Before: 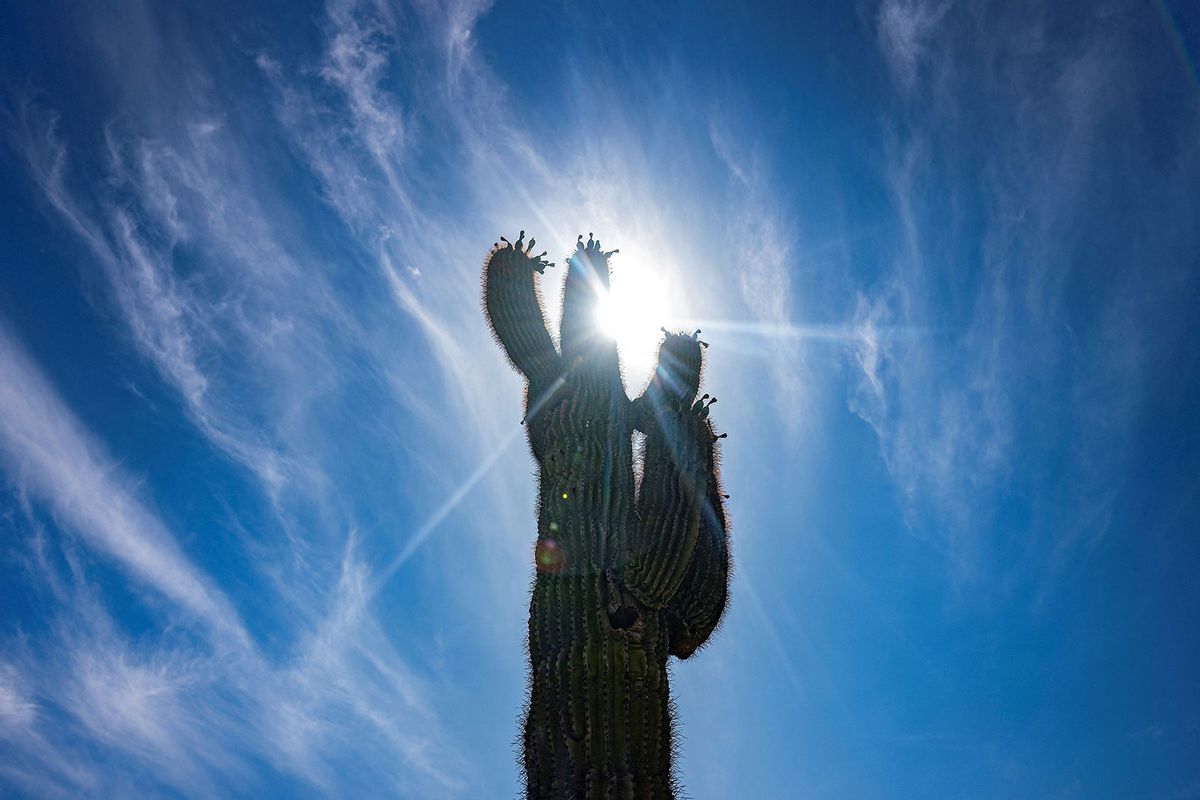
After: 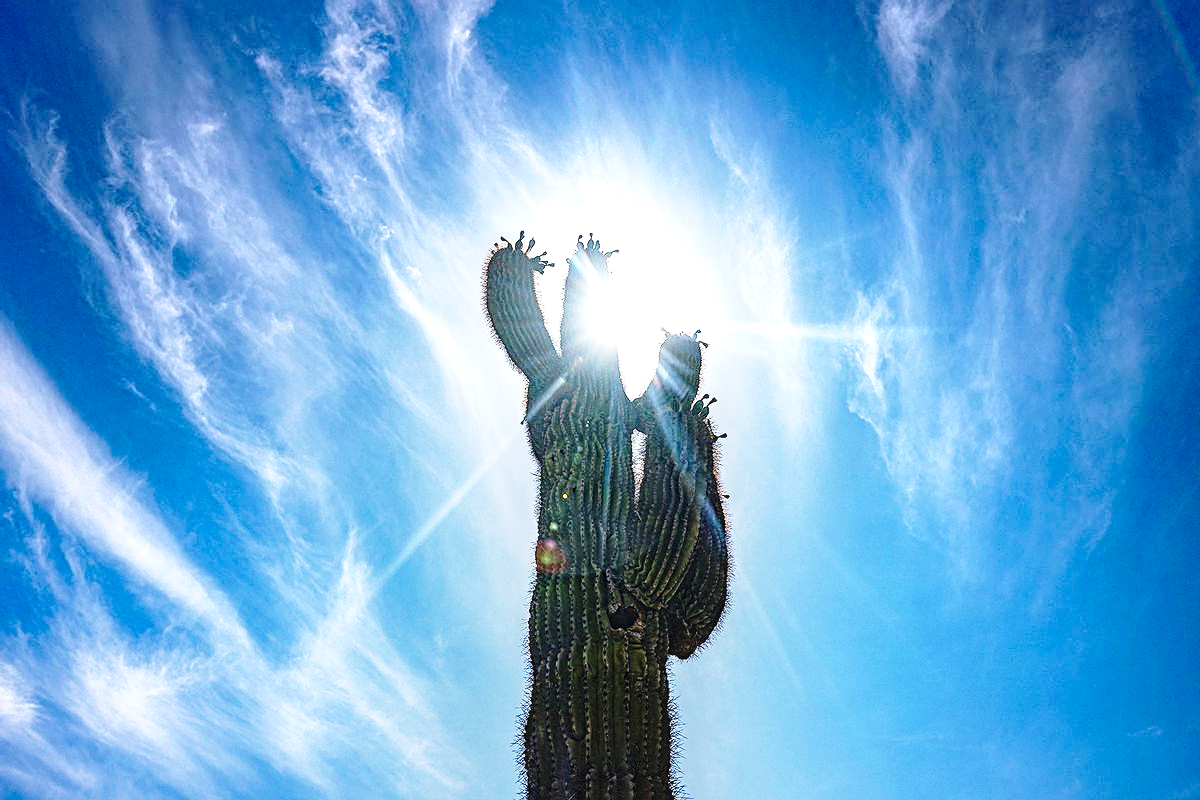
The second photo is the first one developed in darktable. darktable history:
base curve: curves: ch0 [(0, 0) (0.028, 0.03) (0.121, 0.232) (0.46, 0.748) (0.859, 0.968) (1, 1)], preserve colors none
local contrast: on, module defaults
sharpen: on, module defaults
exposure: exposure 0.602 EV, compensate highlight preservation false
